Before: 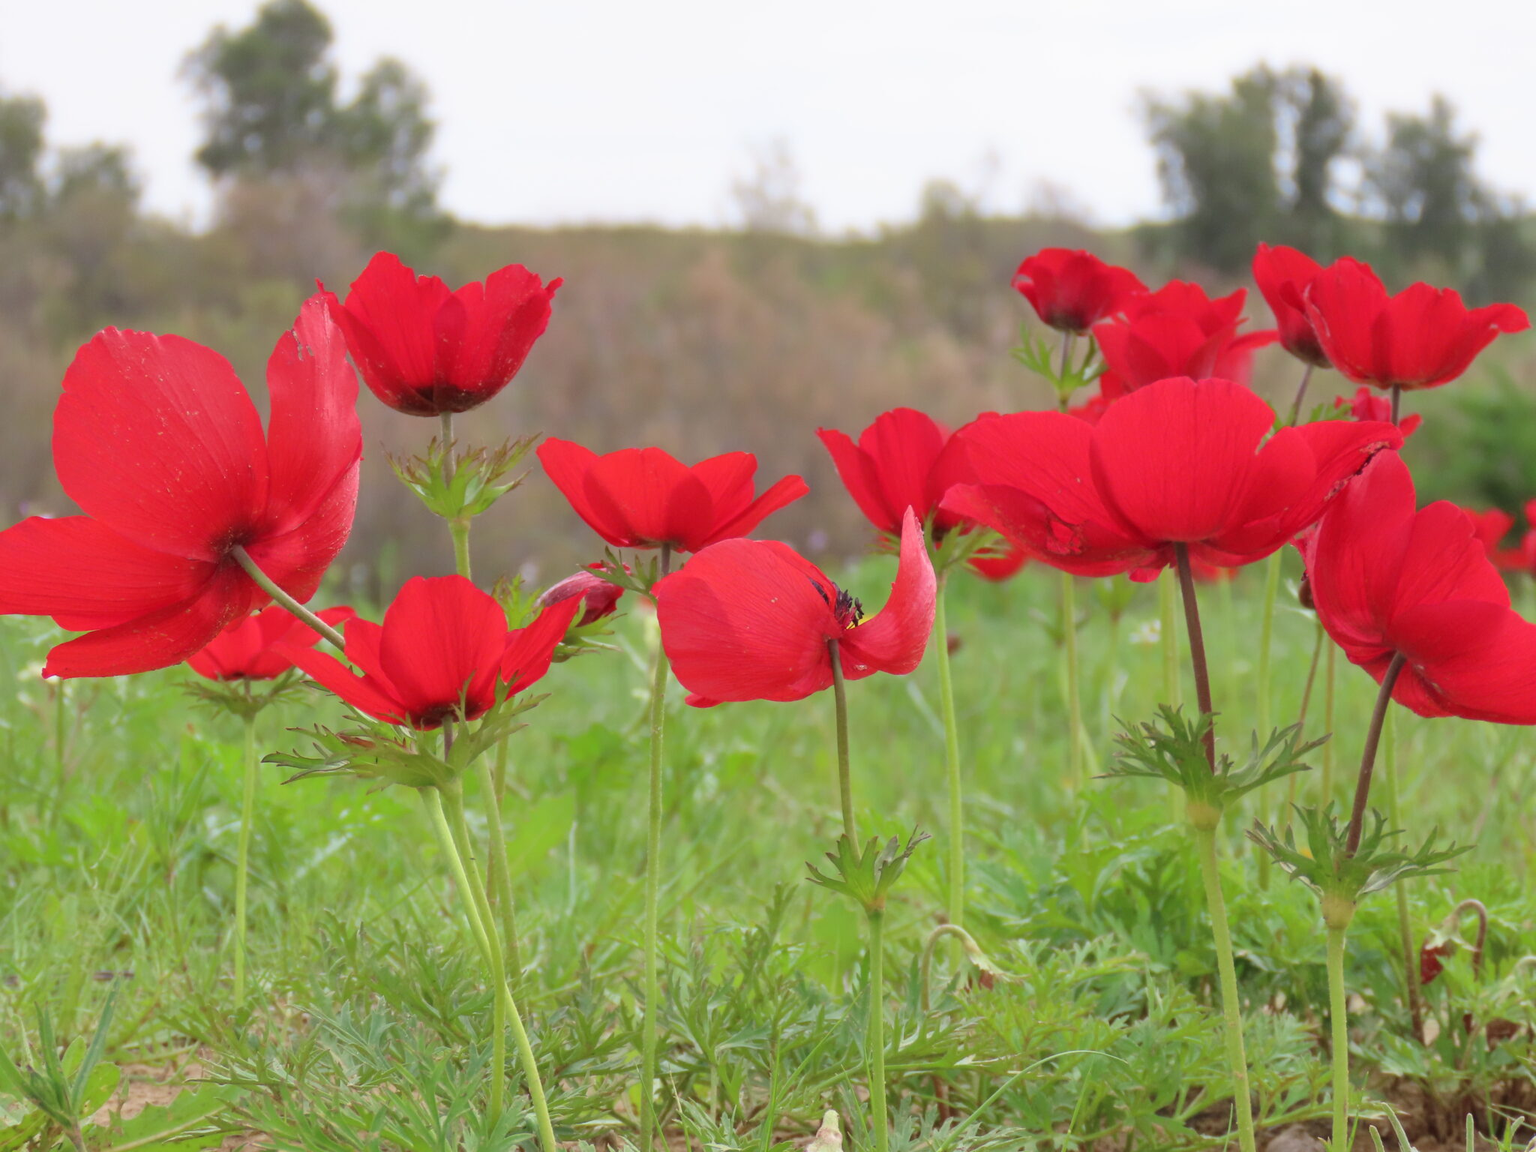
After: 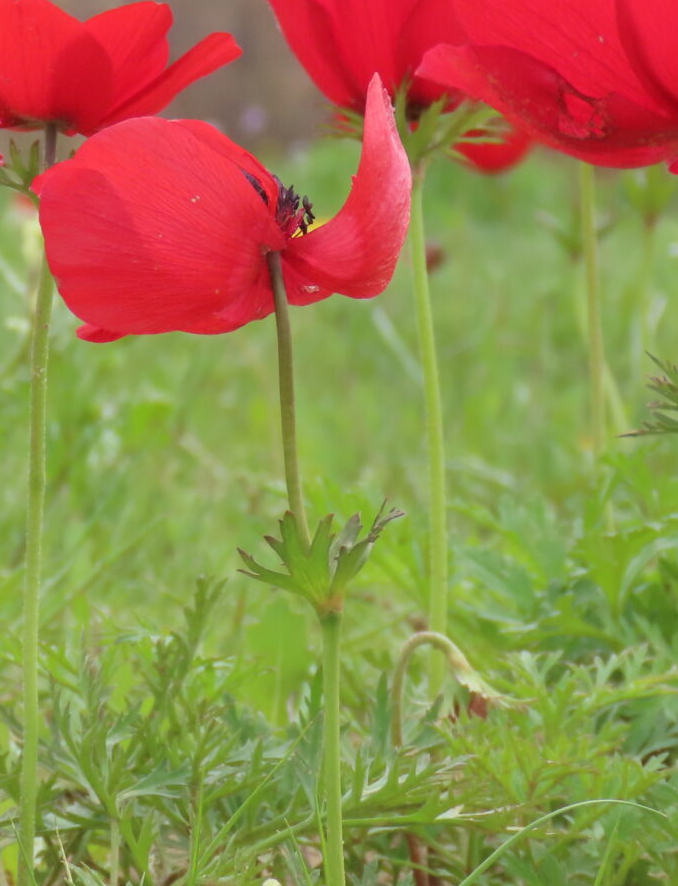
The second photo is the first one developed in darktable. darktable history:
tone equalizer: on, module defaults
crop: left 40.878%, top 39.176%, right 25.993%, bottom 3.081%
